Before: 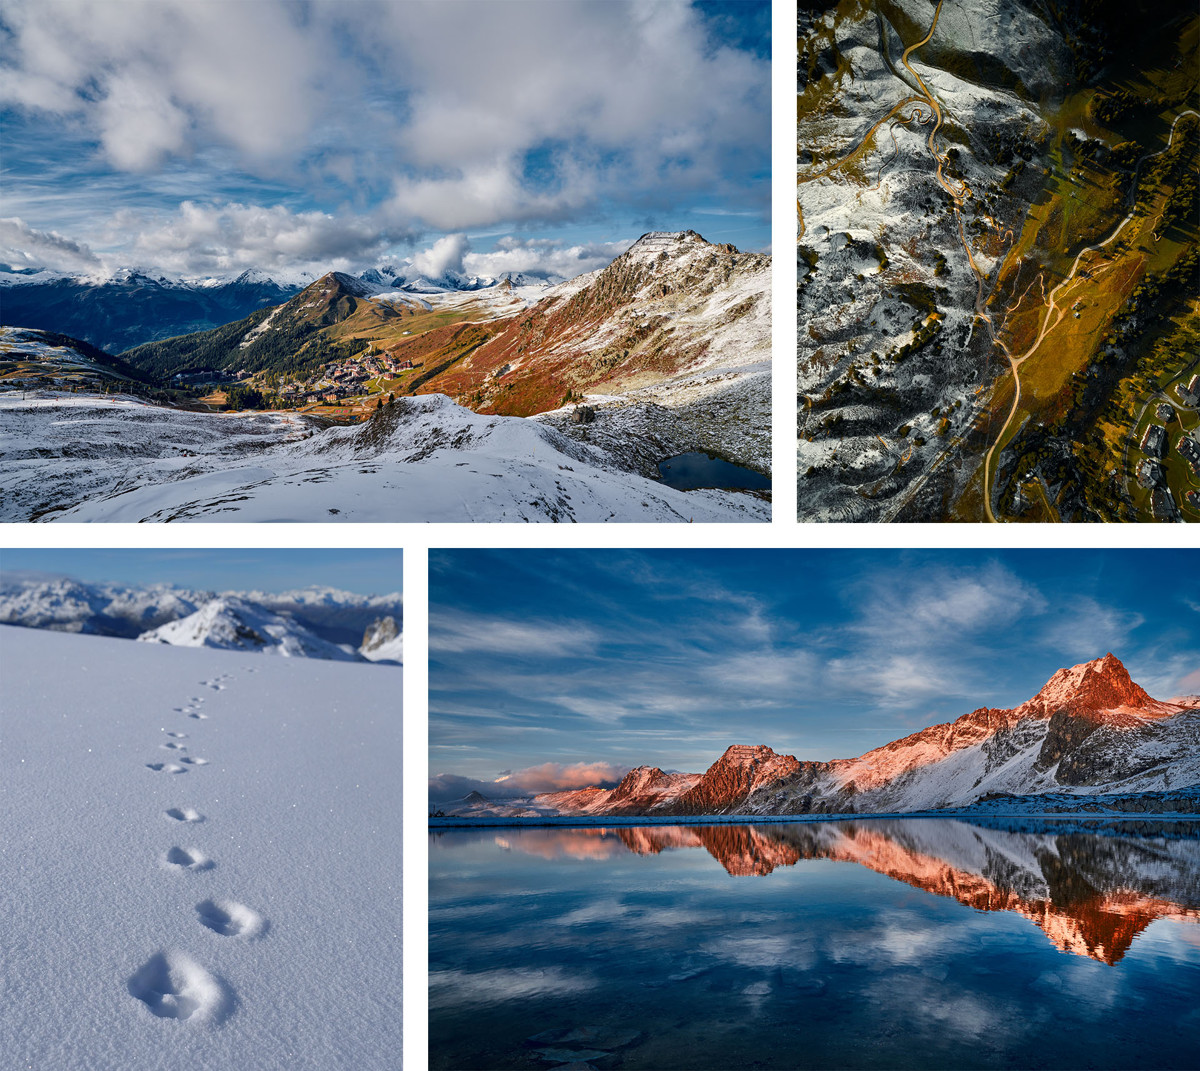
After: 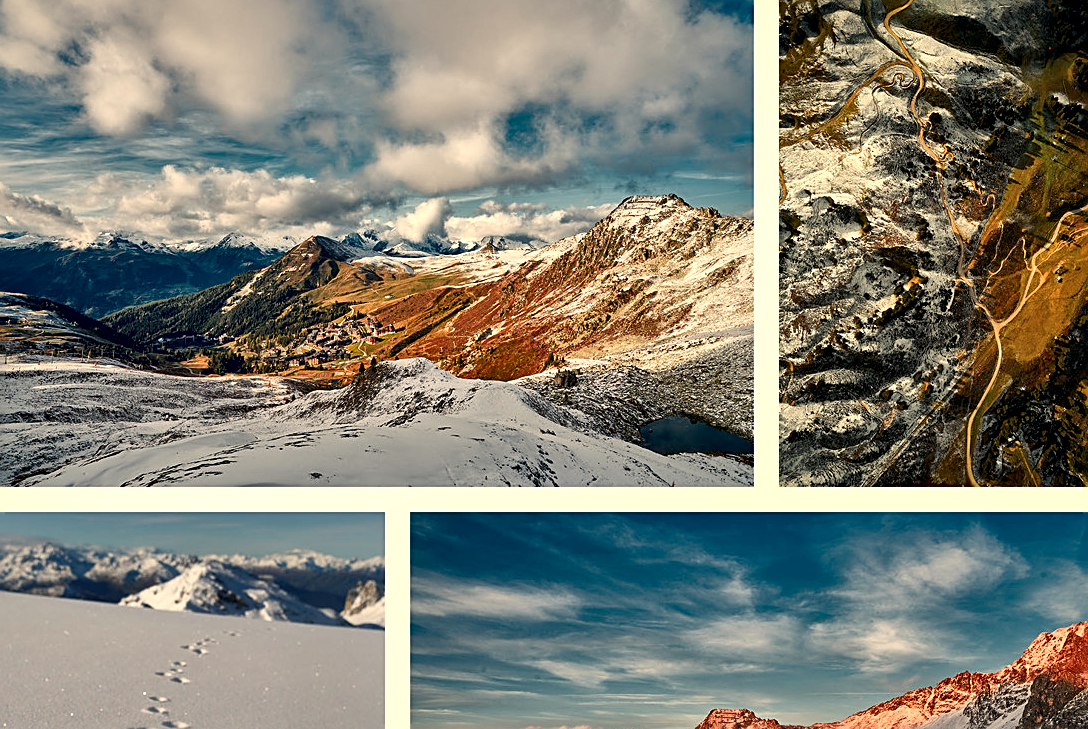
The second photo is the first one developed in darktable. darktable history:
white balance: red 1.123, blue 0.83
crop: left 1.509%, top 3.452%, right 7.696%, bottom 28.452%
local contrast: mode bilateral grid, contrast 20, coarseness 50, detail 179%, midtone range 0.2
sharpen: on, module defaults
